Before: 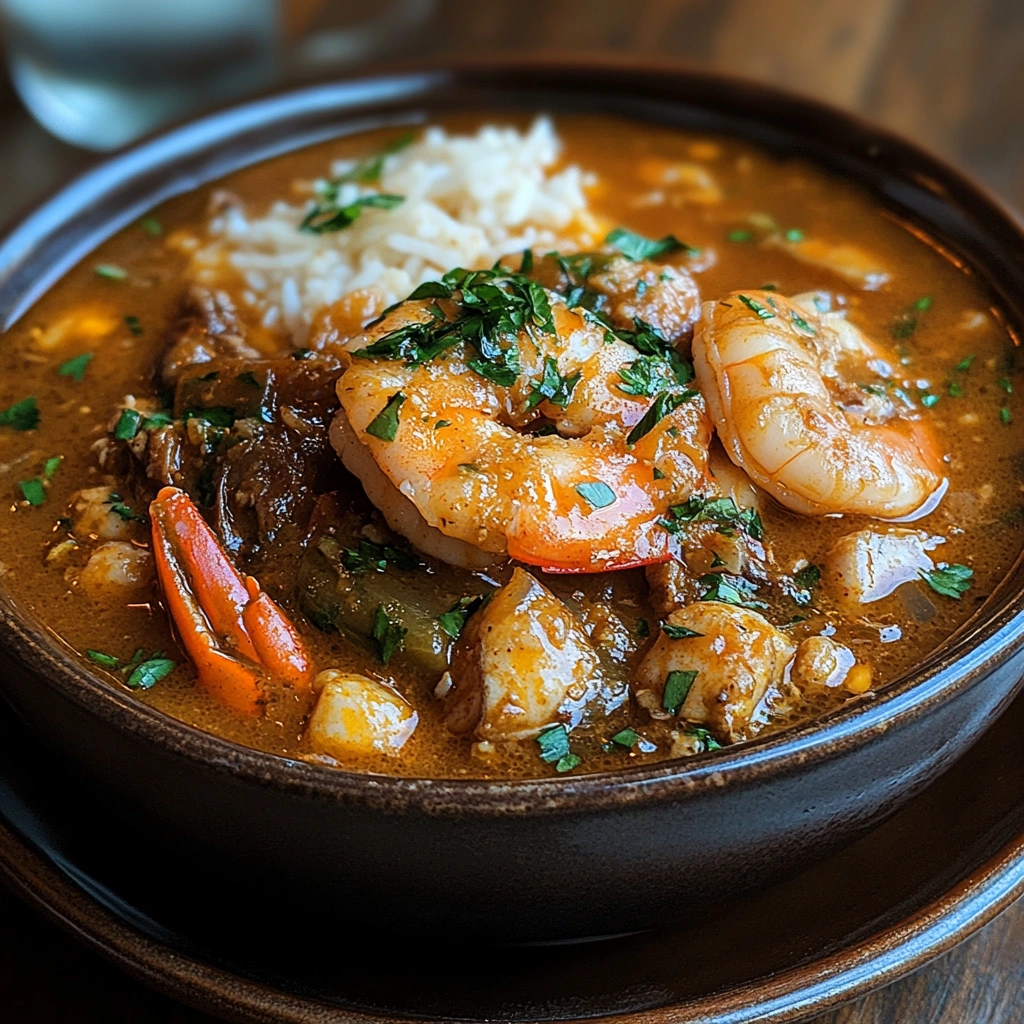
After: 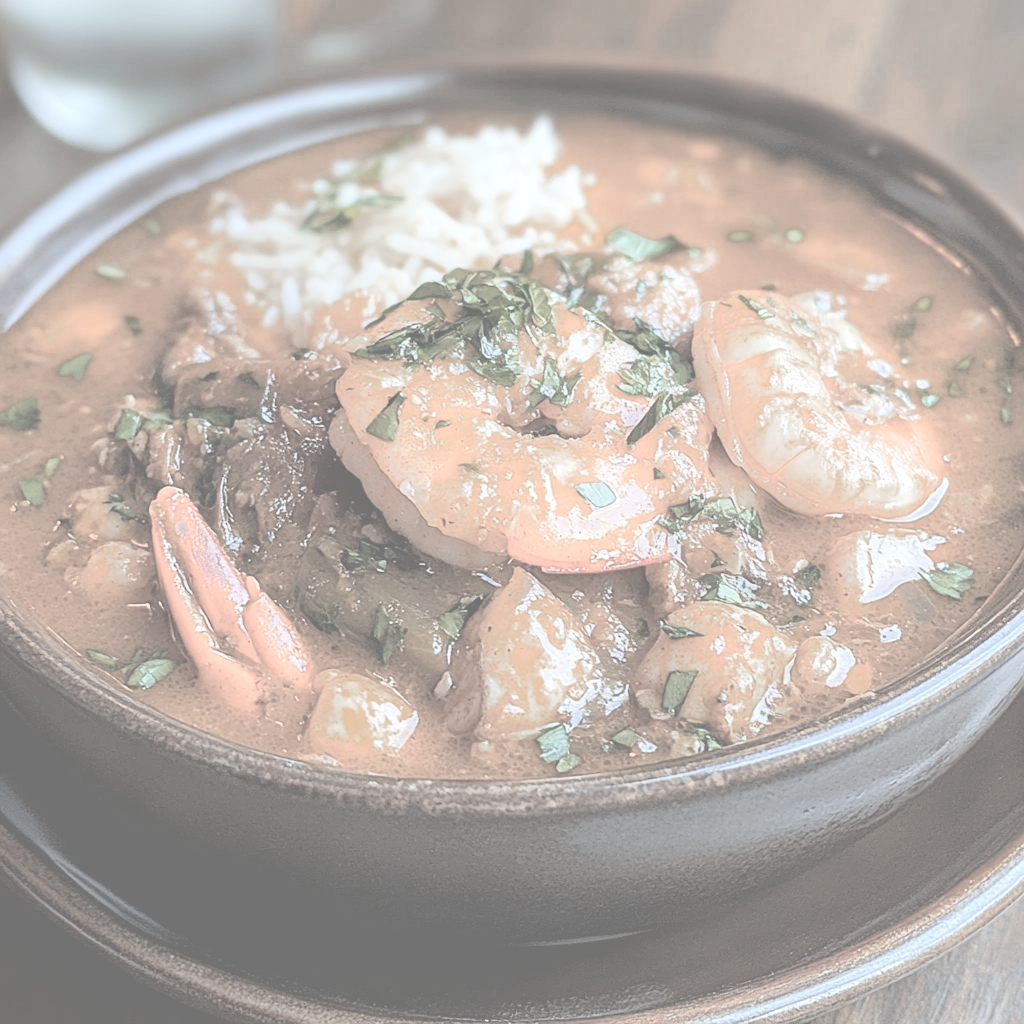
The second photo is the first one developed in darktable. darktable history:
color zones: curves: ch0 [(0.006, 0.385) (0.143, 0.563) (0.243, 0.321) (0.352, 0.464) (0.516, 0.456) (0.625, 0.5) (0.75, 0.5) (0.875, 0.5)]; ch1 [(0, 0.5) (0.134, 0.504) (0.246, 0.463) (0.421, 0.515) (0.5, 0.56) (0.625, 0.5) (0.75, 0.5) (0.875, 0.5)]; ch2 [(0, 0.5) (0.131, 0.426) (0.307, 0.289) (0.38, 0.188) (0.513, 0.216) (0.625, 0.548) (0.75, 0.468) (0.838, 0.396) (0.971, 0.311)]
contrast brightness saturation: contrast -0.32, brightness 0.75, saturation -0.78
exposure: black level correction 0.001, exposure 1.05 EV, compensate exposure bias true, compensate highlight preservation false
